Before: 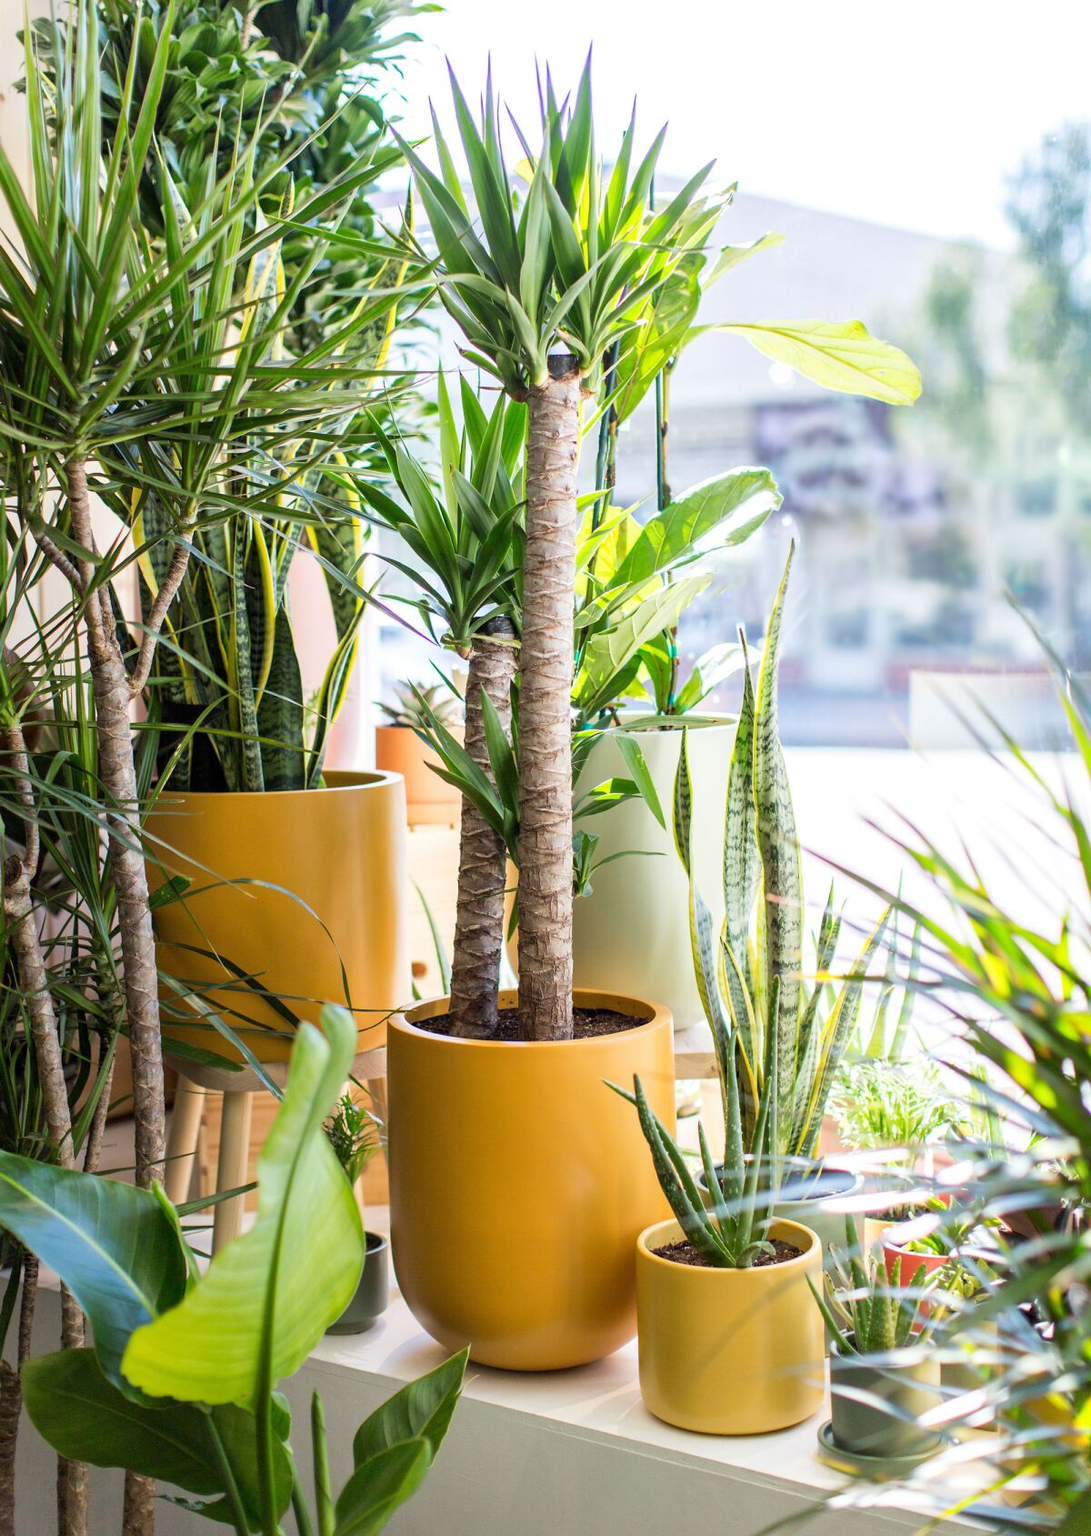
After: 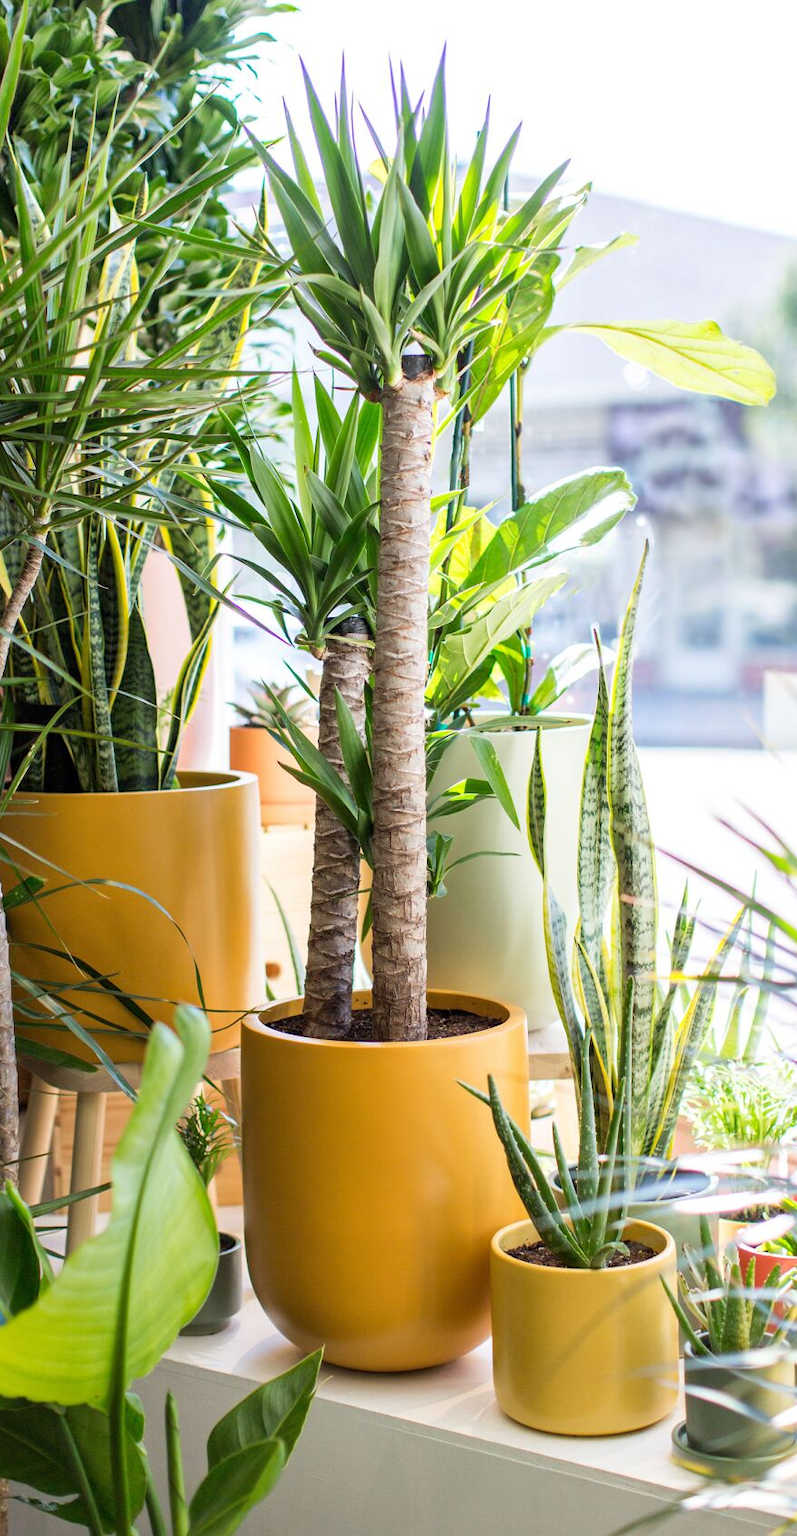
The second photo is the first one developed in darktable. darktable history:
crop: left 13.492%, right 13.475%
